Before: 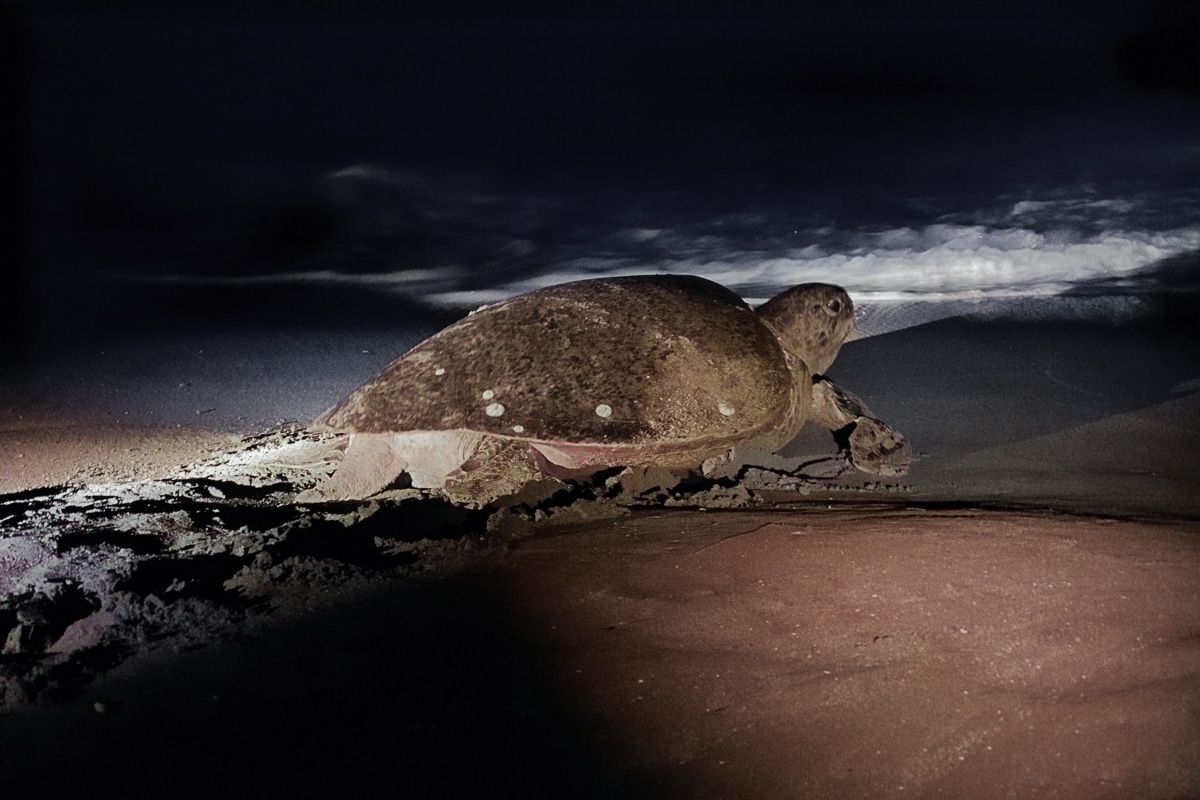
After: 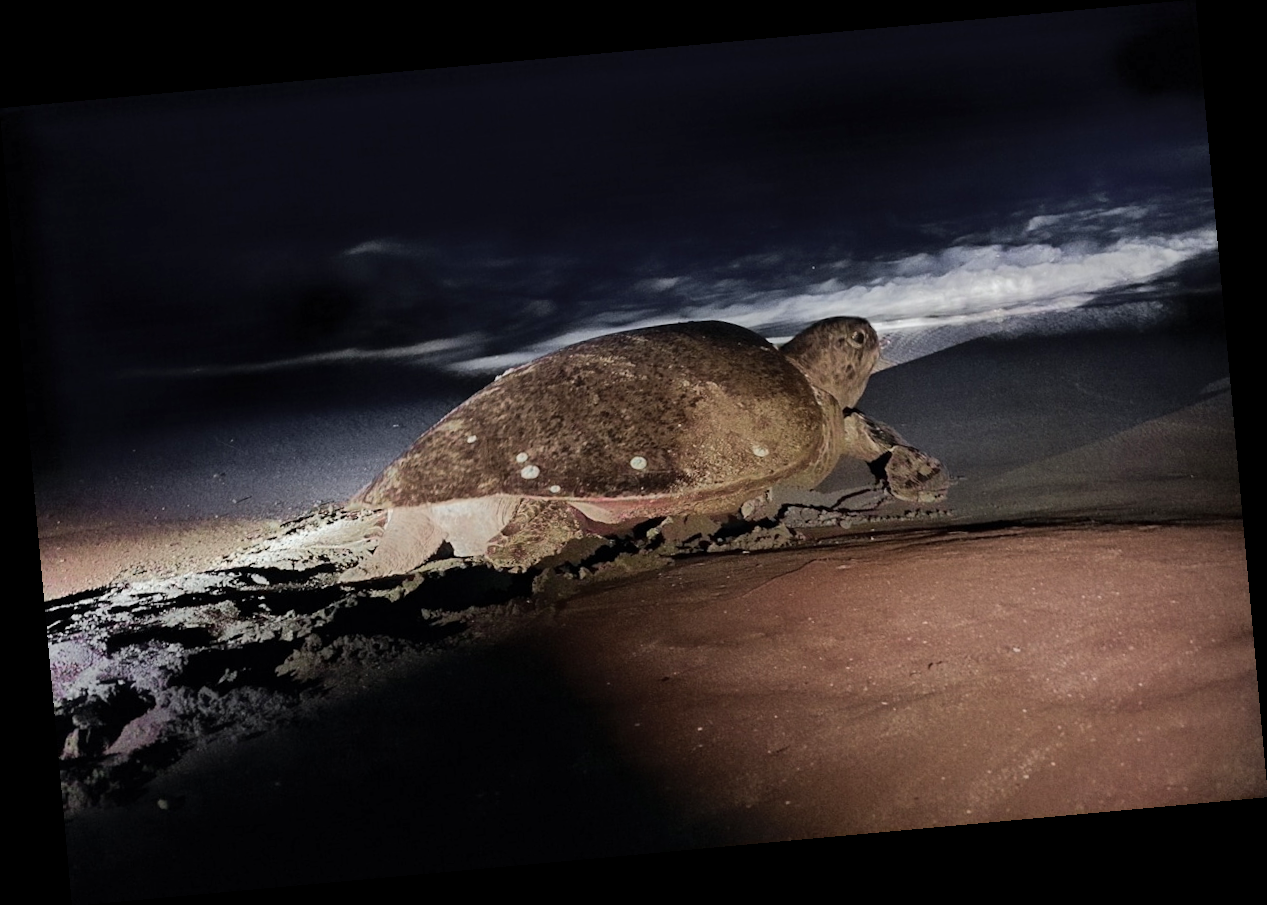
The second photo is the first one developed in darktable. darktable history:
rotate and perspective: rotation -5.2°, automatic cropping off
color correction: saturation 1.1
shadows and highlights: radius 125.46, shadows 30.51, highlights -30.51, low approximation 0.01, soften with gaussian
